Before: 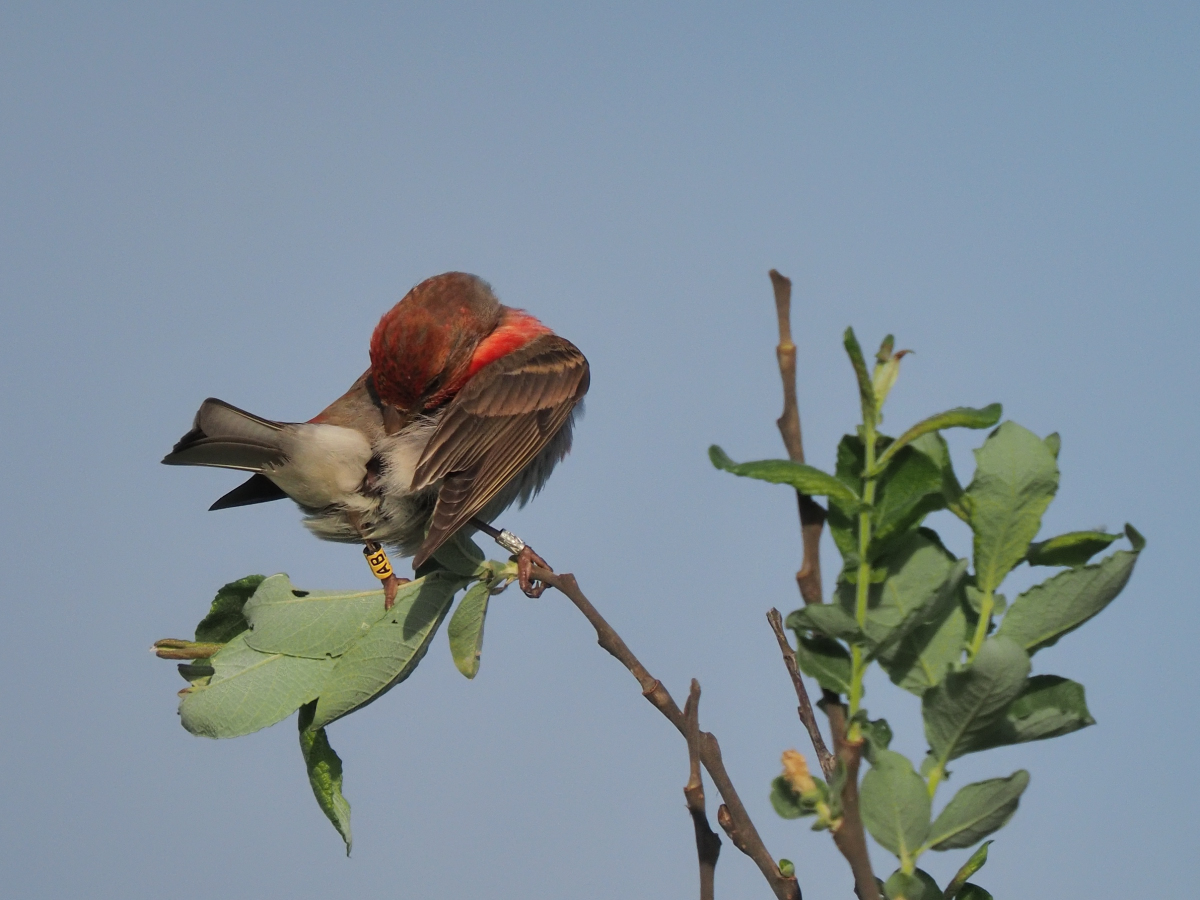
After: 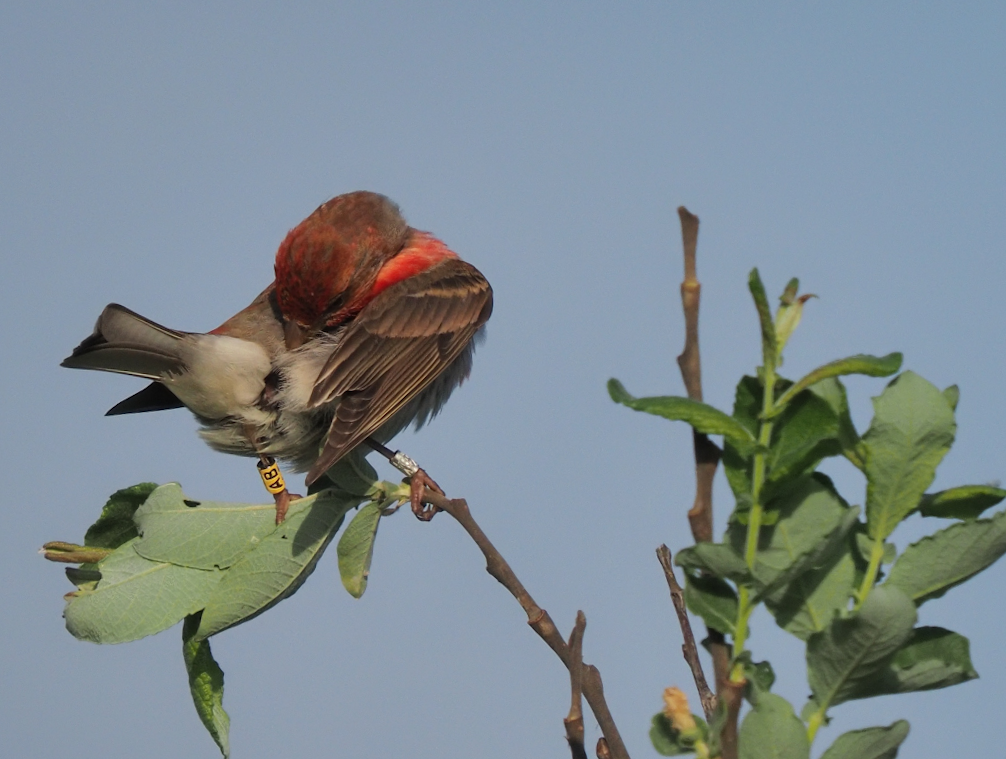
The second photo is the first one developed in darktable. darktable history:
crop and rotate: angle -3.19°, left 5.432%, top 5.163%, right 4.631%, bottom 4.298%
